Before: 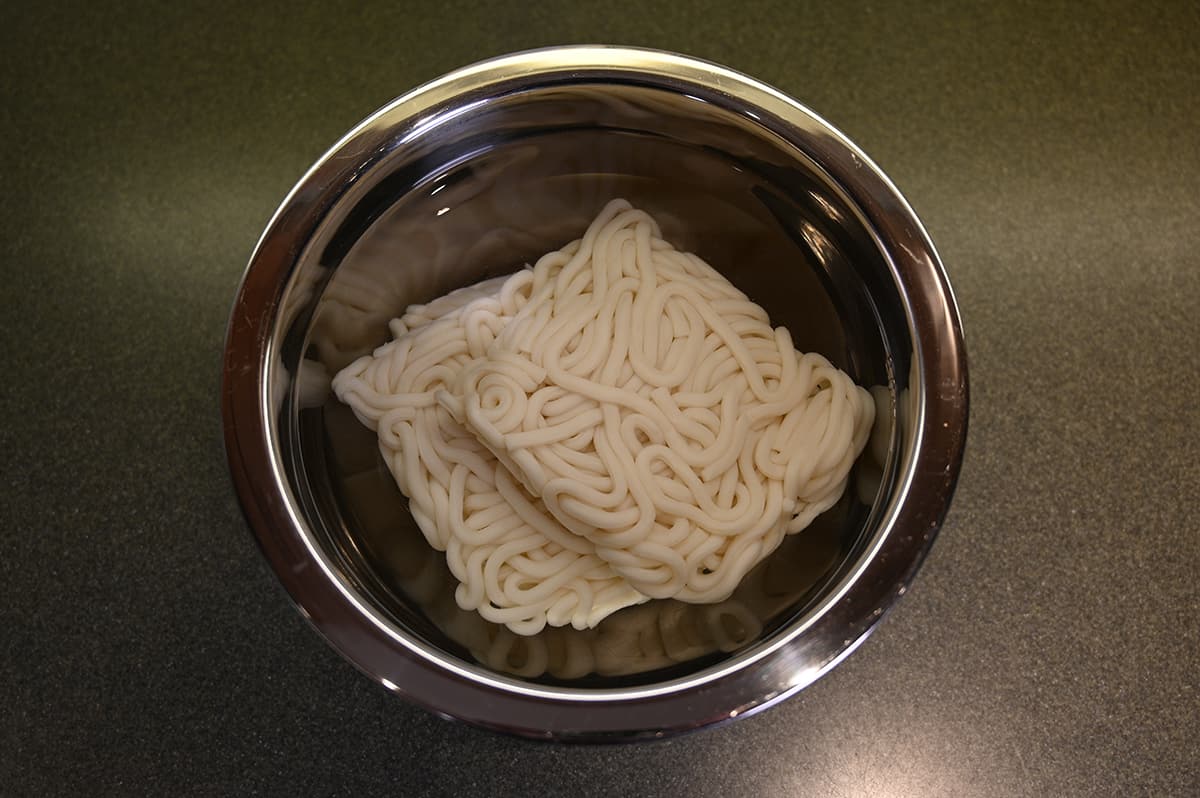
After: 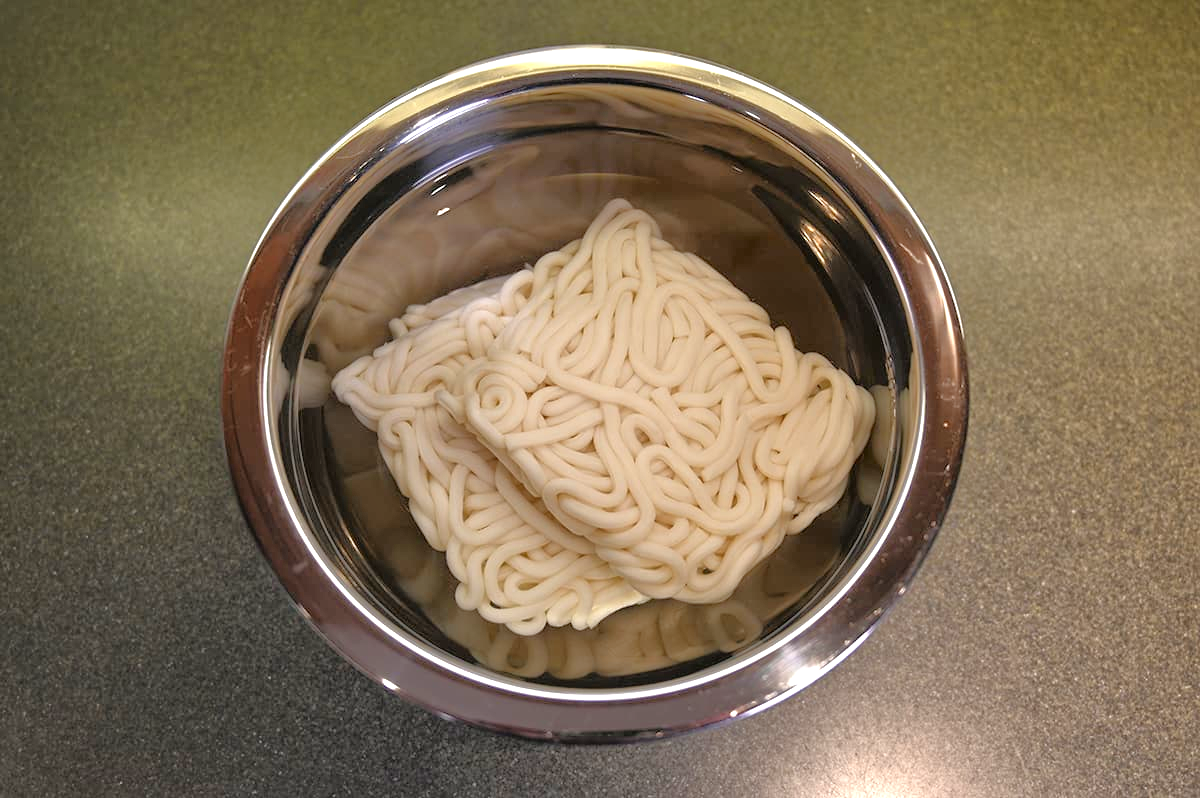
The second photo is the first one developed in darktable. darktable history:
tone equalizer: -7 EV 0.161 EV, -6 EV 0.633 EV, -5 EV 1.17 EV, -4 EV 1.36 EV, -3 EV 1.15 EV, -2 EV 0.6 EV, -1 EV 0.166 EV
exposure: black level correction 0, exposure 0.69 EV, compensate highlight preservation false
